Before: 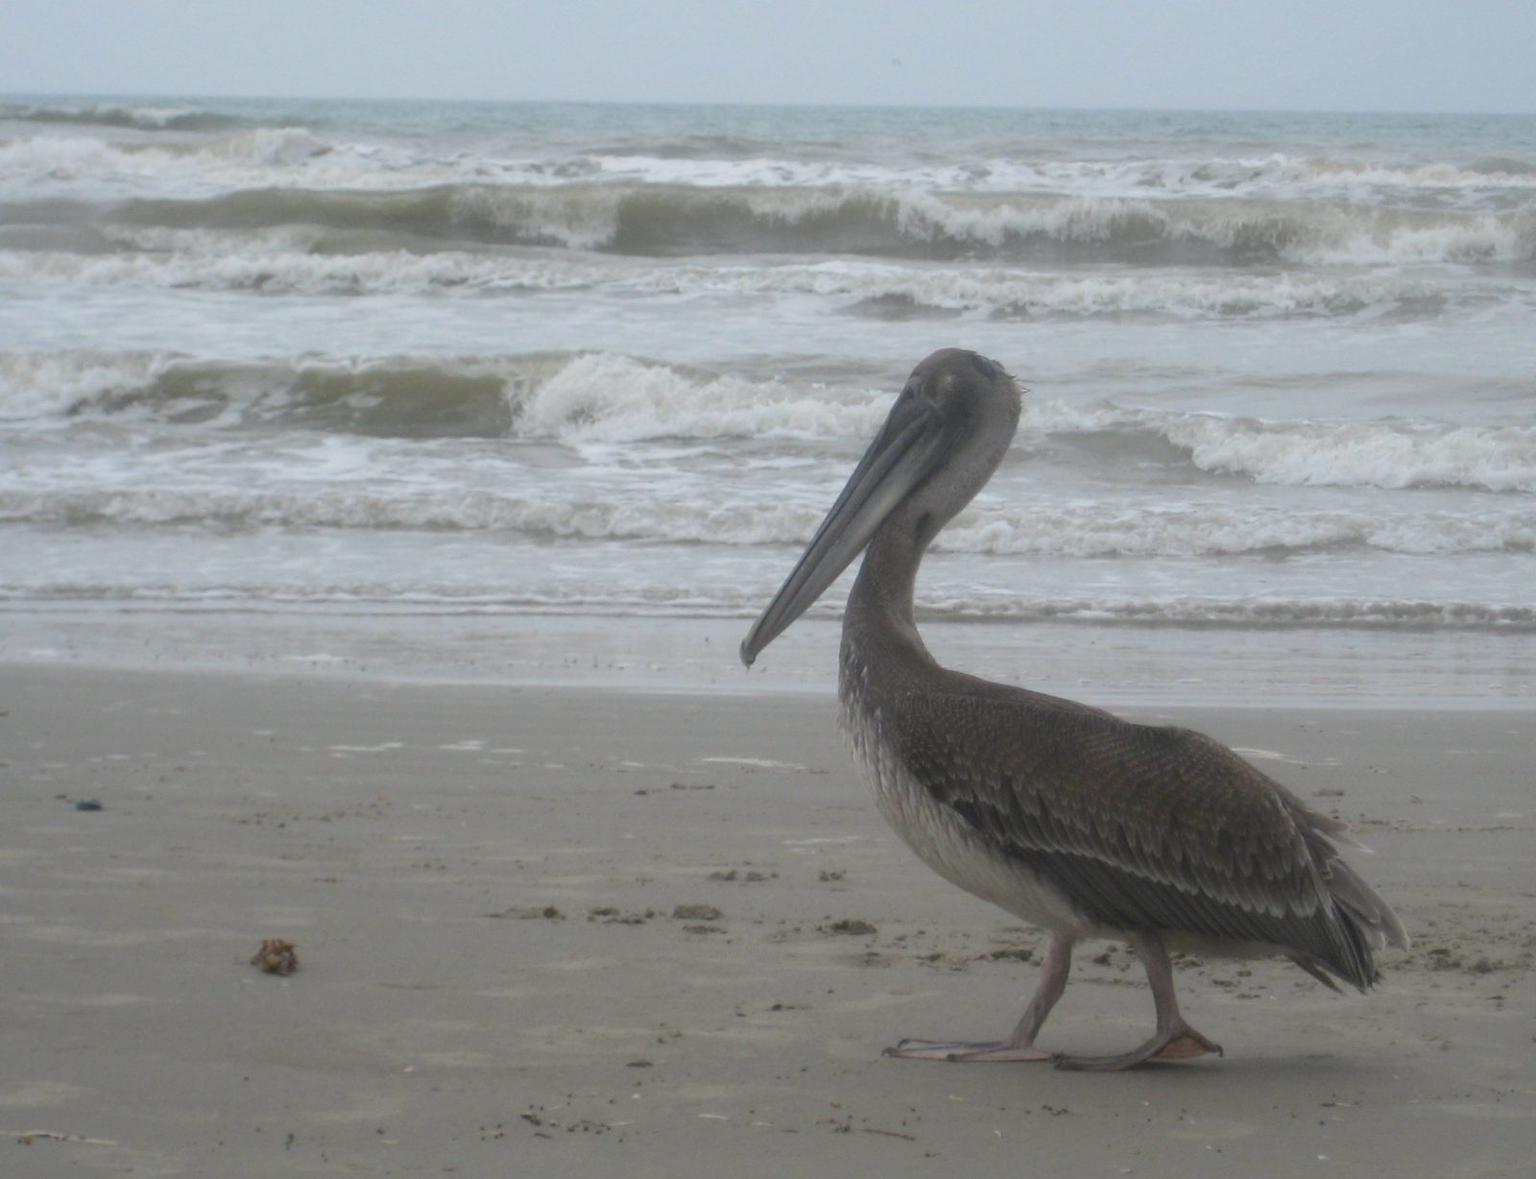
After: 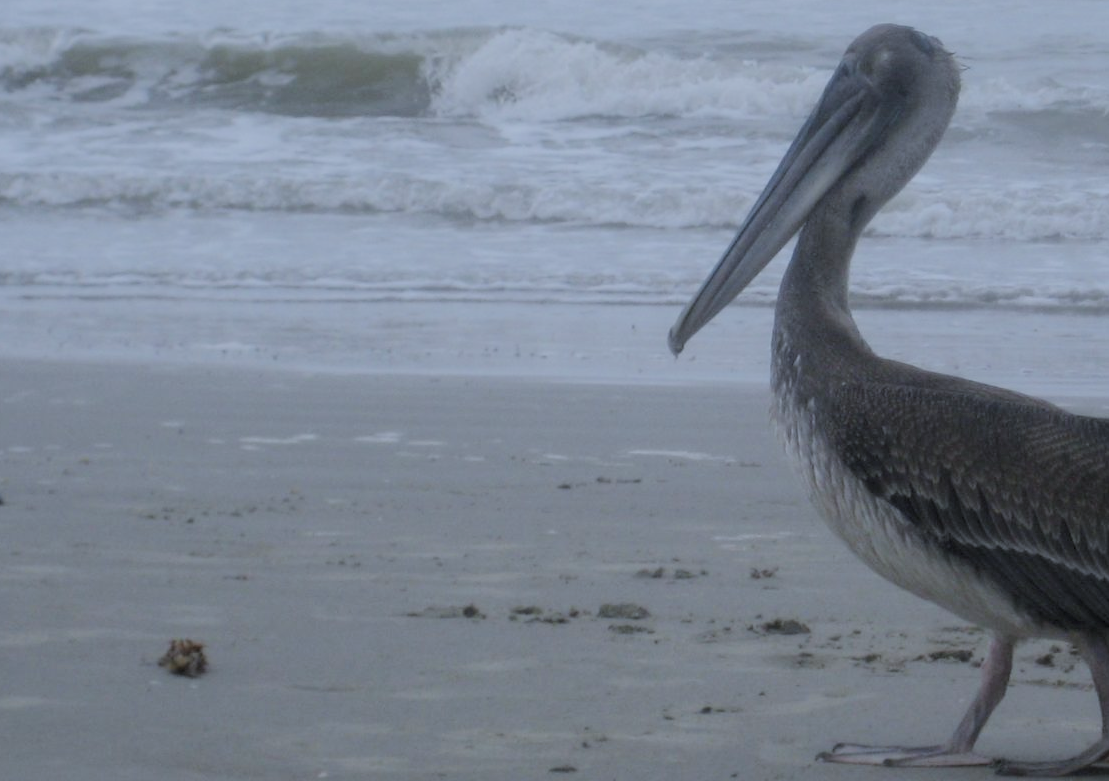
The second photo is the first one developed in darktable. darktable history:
local contrast: highlights 100%, shadows 100%, detail 120%, midtone range 0.2
white balance: red 0.926, green 1.003, blue 1.133
filmic rgb: black relative exposure -6.98 EV, white relative exposure 5.63 EV, hardness 2.86
crop: left 6.488%, top 27.668%, right 24.183%, bottom 8.656%
